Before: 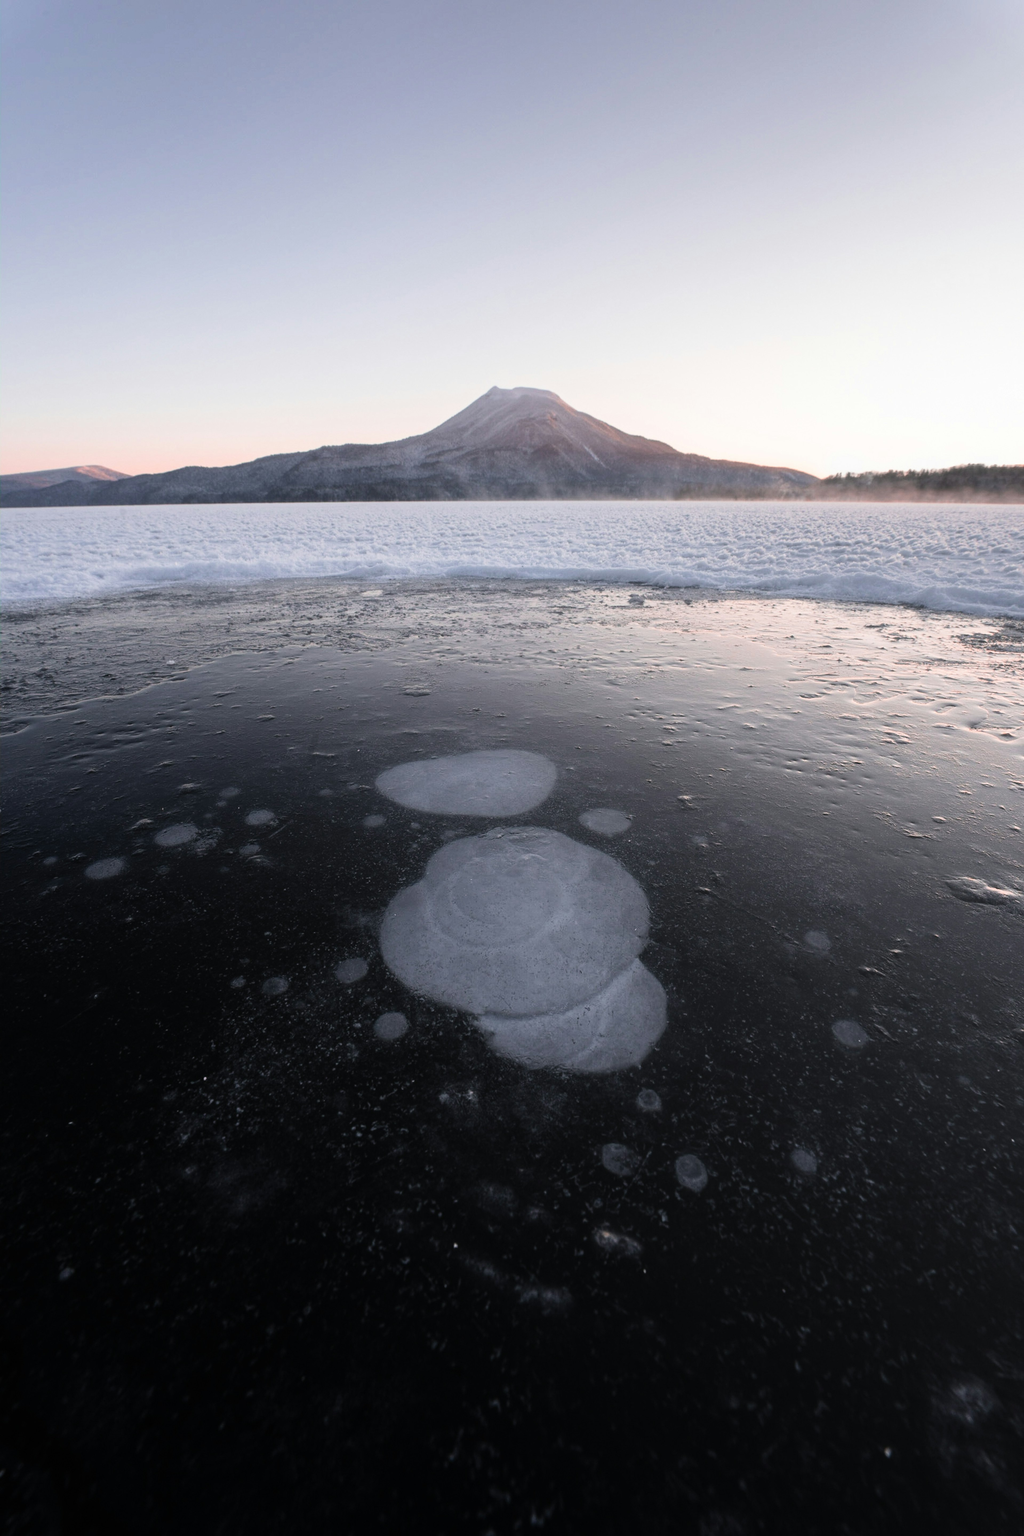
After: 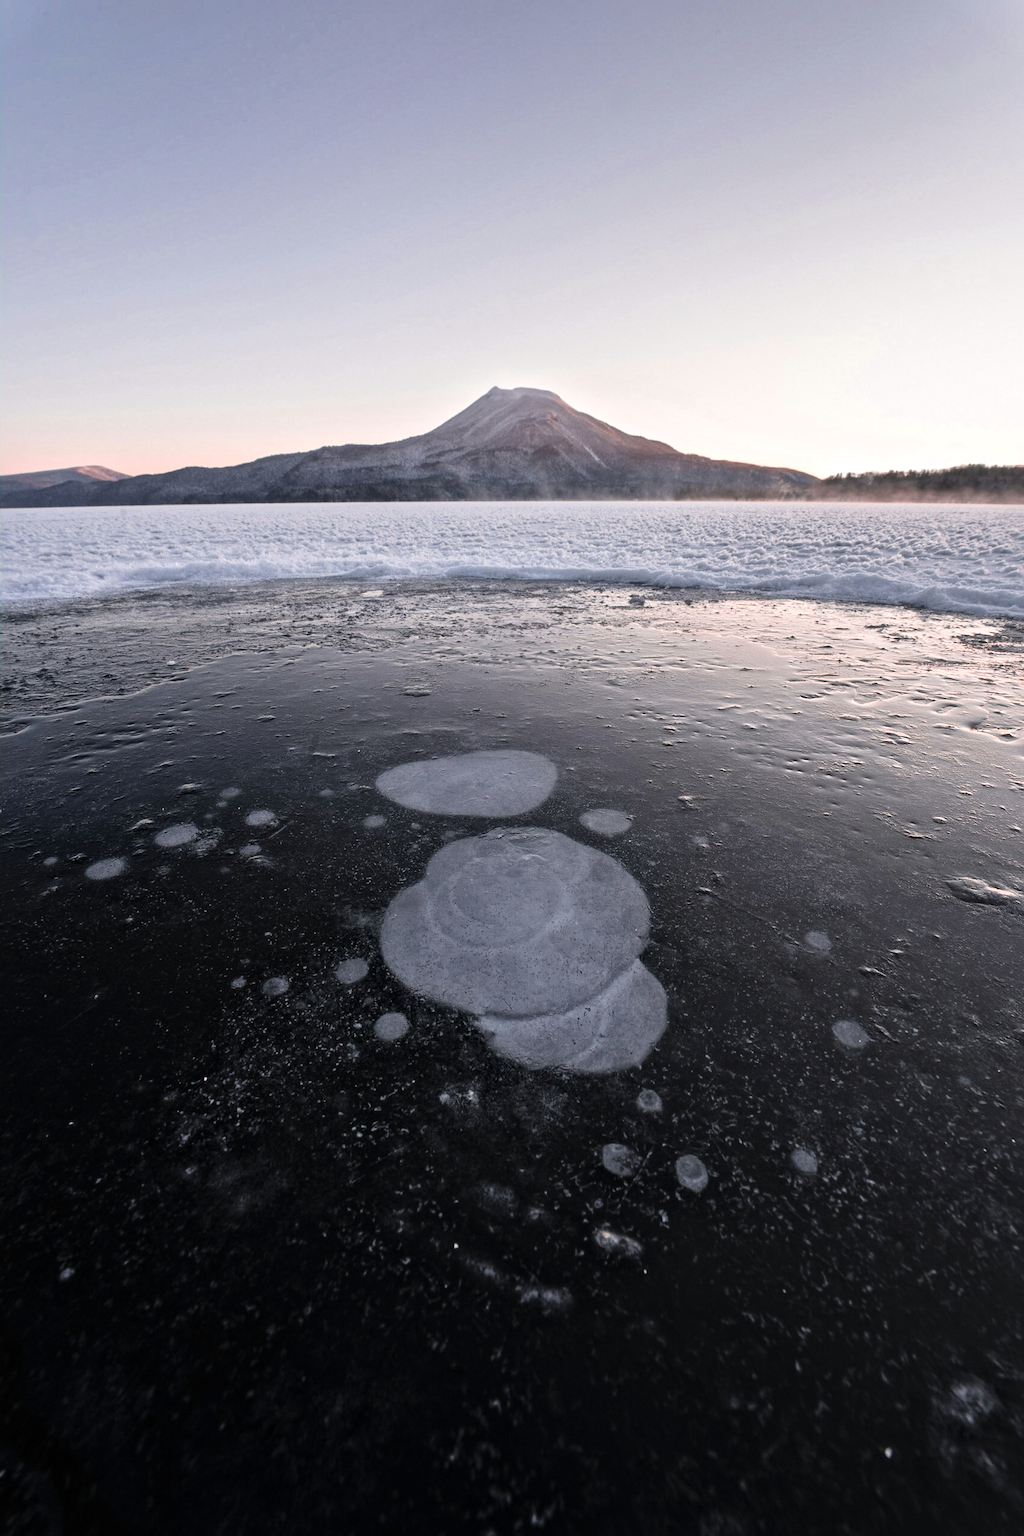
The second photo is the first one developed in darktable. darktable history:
shadows and highlights: shadows 37.6, highlights -28.17, soften with gaussian
color calibration: illuminant custom, x 0.343, y 0.359, temperature 5076.05 K
local contrast: mode bilateral grid, contrast 25, coarseness 59, detail 152%, midtone range 0.2
sharpen: amount 0.204
